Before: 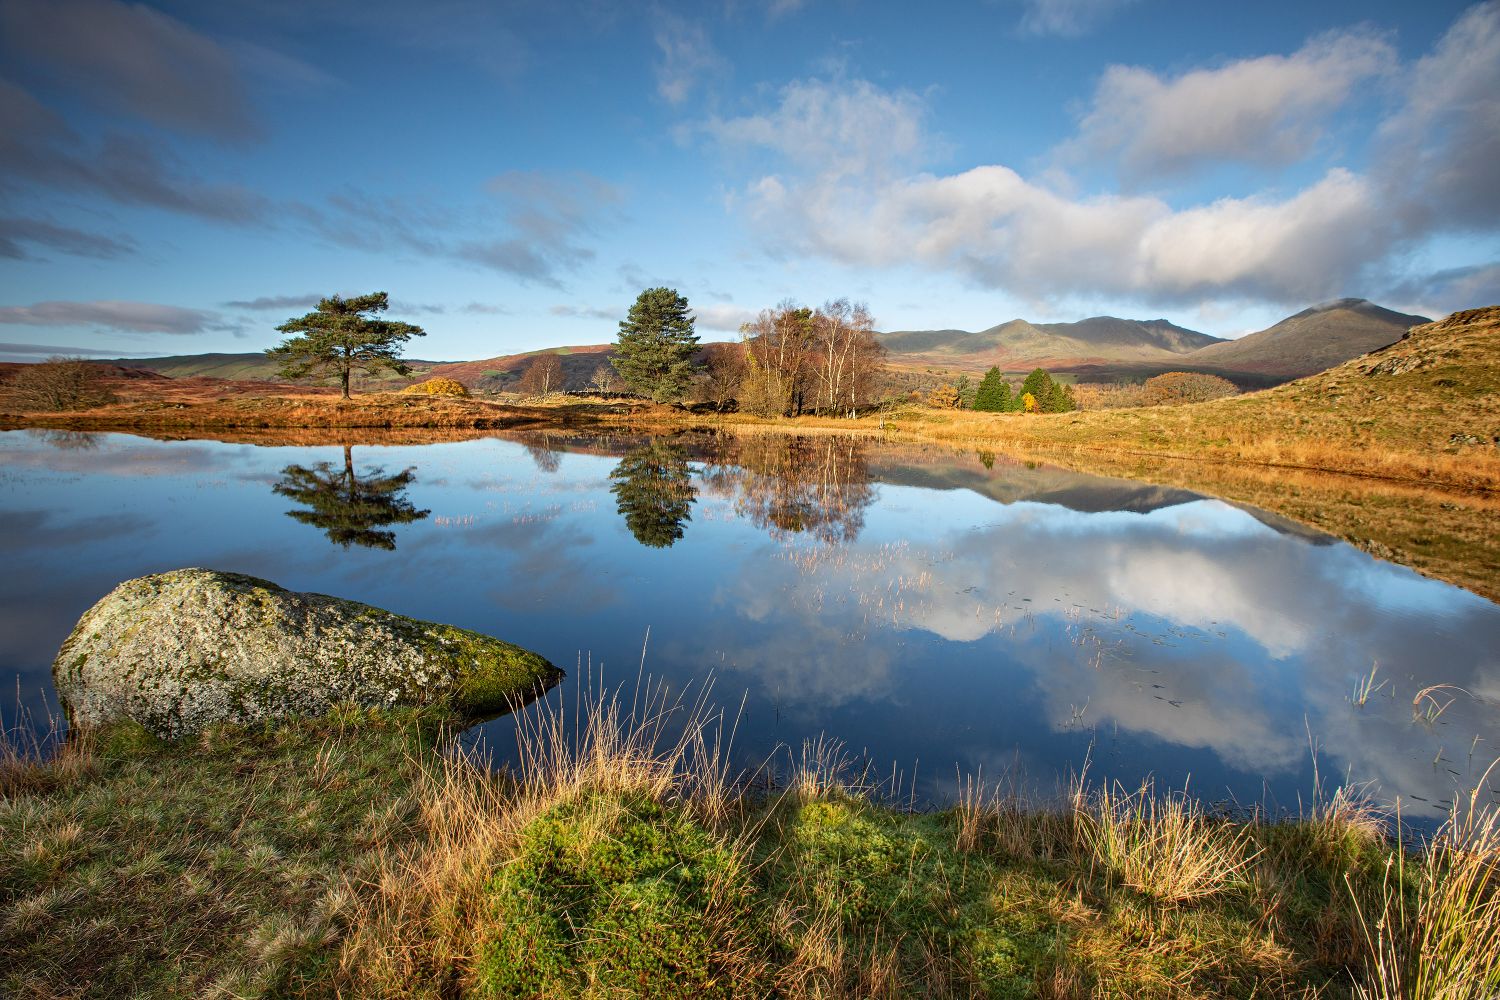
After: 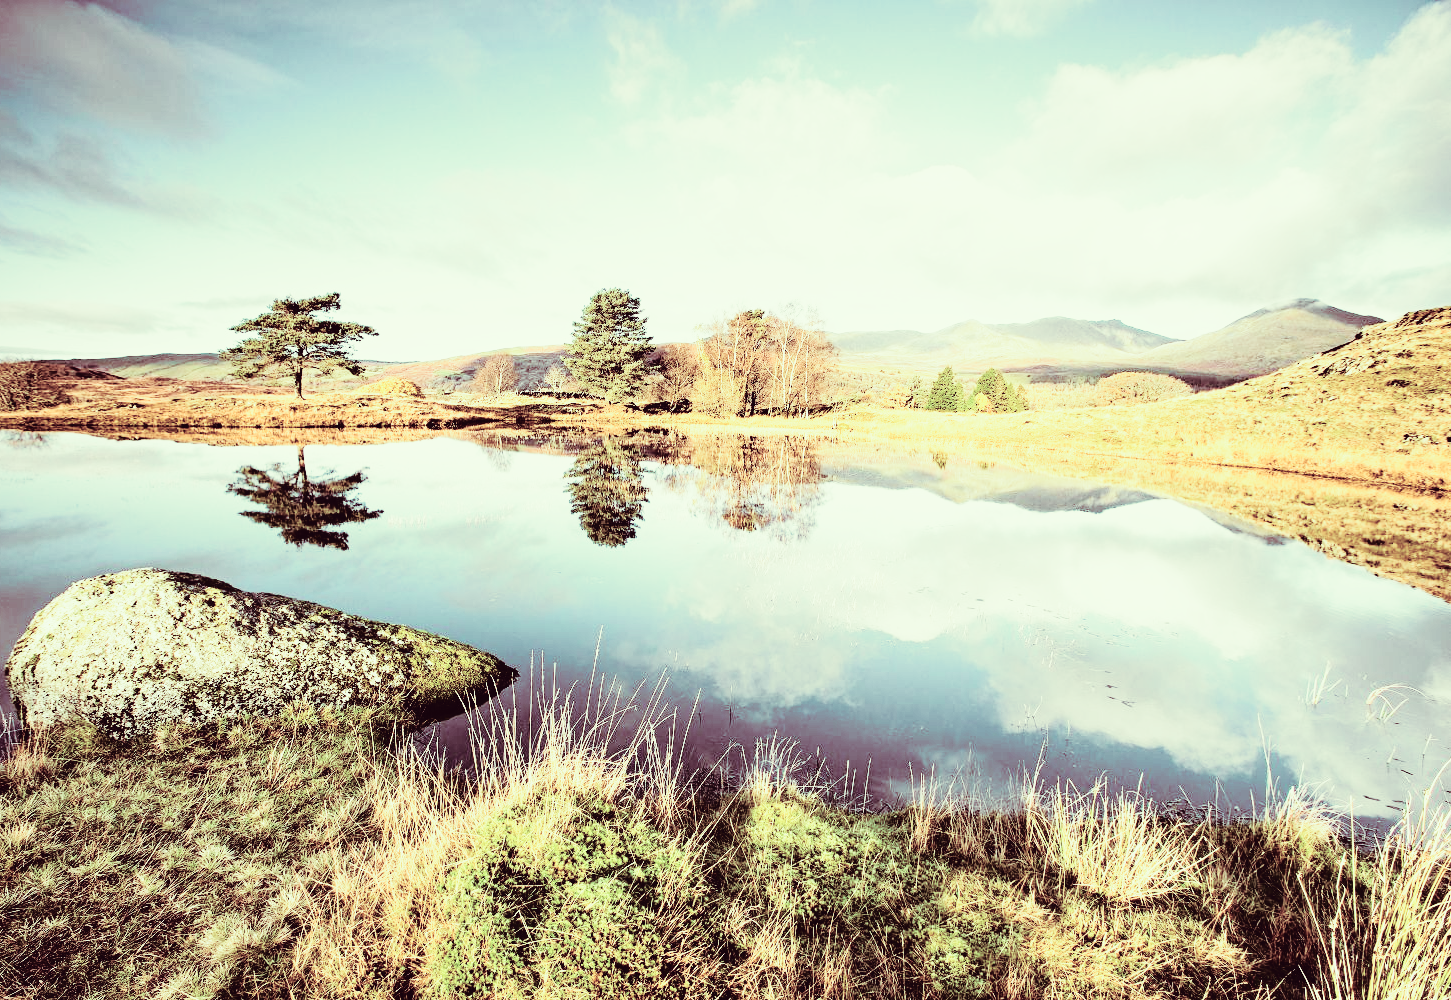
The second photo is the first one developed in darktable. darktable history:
exposure: exposure 0.559 EV, compensate highlight preservation false
crop and rotate: left 3.238%
base curve: curves: ch0 [(0, 0) (0, 0) (0.002, 0.001) (0.008, 0.003) (0.019, 0.011) (0.037, 0.037) (0.064, 0.11) (0.102, 0.232) (0.152, 0.379) (0.216, 0.524) (0.296, 0.665) (0.394, 0.789) (0.512, 0.881) (0.651, 0.945) (0.813, 0.986) (1, 1)], preserve colors none
color correction: highlights a* -20.17, highlights b* 20.27, shadows a* 20.03, shadows b* -20.46, saturation 0.43
tone curve: curves: ch0 [(0, 0.014) (0.17, 0.099) (0.392, 0.438) (0.725, 0.828) (0.872, 0.918) (1, 0.981)]; ch1 [(0, 0) (0.402, 0.36) (0.489, 0.491) (0.5, 0.503) (0.515, 0.52) (0.545, 0.574) (0.615, 0.662) (0.701, 0.725) (1, 1)]; ch2 [(0, 0) (0.42, 0.458) (0.485, 0.499) (0.503, 0.503) (0.531, 0.542) (0.561, 0.594) (0.644, 0.694) (0.717, 0.753) (1, 0.991)], color space Lab, independent channels
split-toning: shadows › hue 360°
